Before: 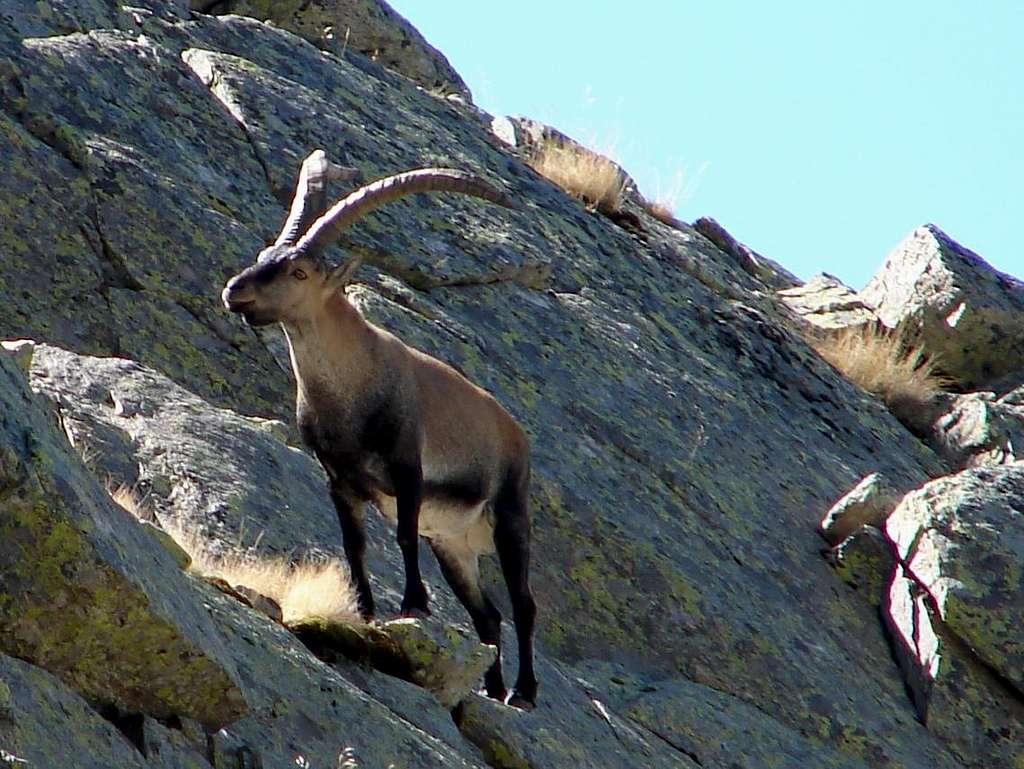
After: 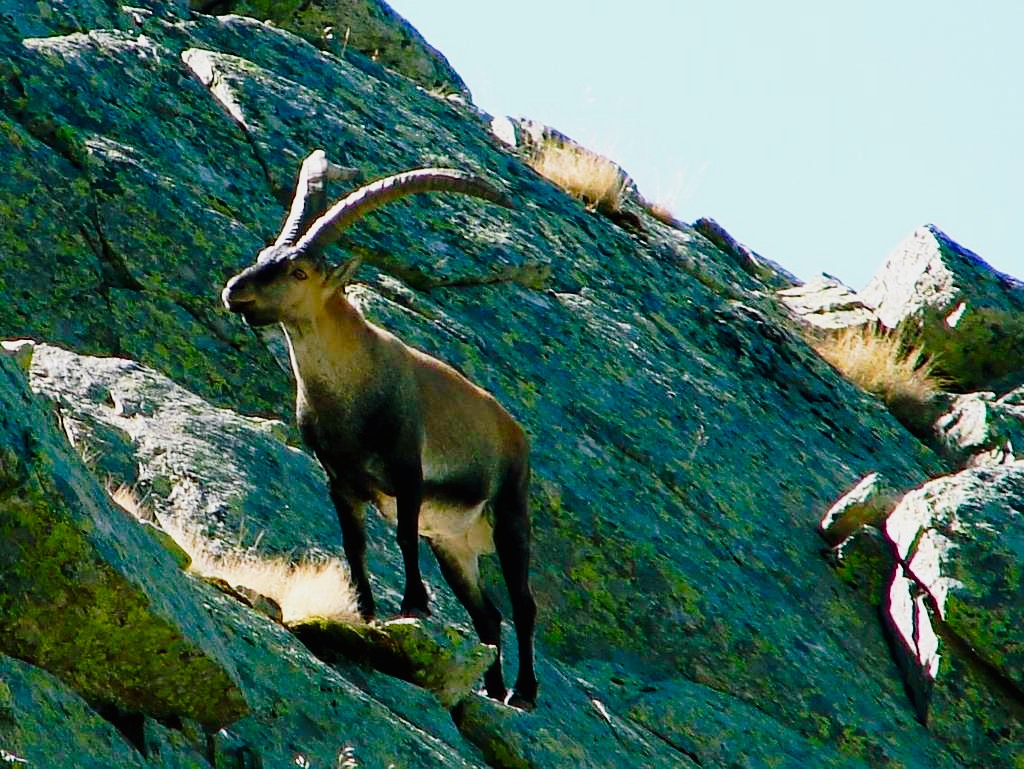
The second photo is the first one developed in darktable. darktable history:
color balance rgb: shadows lift › chroma 11.502%, shadows lift › hue 131.07°, linear chroma grading › global chroma 14.924%, perceptual saturation grading › global saturation 20%, perceptual saturation grading › highlights -25.736%, perceptual saturation grading › shadows 23.934%, global vibrance 9.324%
tone curve: curves: ch0 [(0, 0.008) (0.081, 0.044) (0.177, 0.123) (0.283, 0.253) (0.416, 0.449) (0.495, 0.524) (0.661, 0.756) (0.796, 0.859) (1, 0.951)]; ch1 [(0, 0) (0.161, 0.092) (0.35, 0.33) (0.392, 0.392) (0.427, 0.426) (0.479, 0.472) (0.505, 0.5) (0.521, 0.524) (0.567, 0.564) (0.583, 0.588) (0.625, 0.627) (0.678, 0.733) (1, 1)]; ch2 [(0, 0) (0.346, 0.362) (0.404, 0.427) (0.502, 0.499) (0.531, 0.523) (0.544, 0.561) (0.58, 0.59) (0.629, 0.642) (0.717, 0.678) (1, 1)], preserve colors none
